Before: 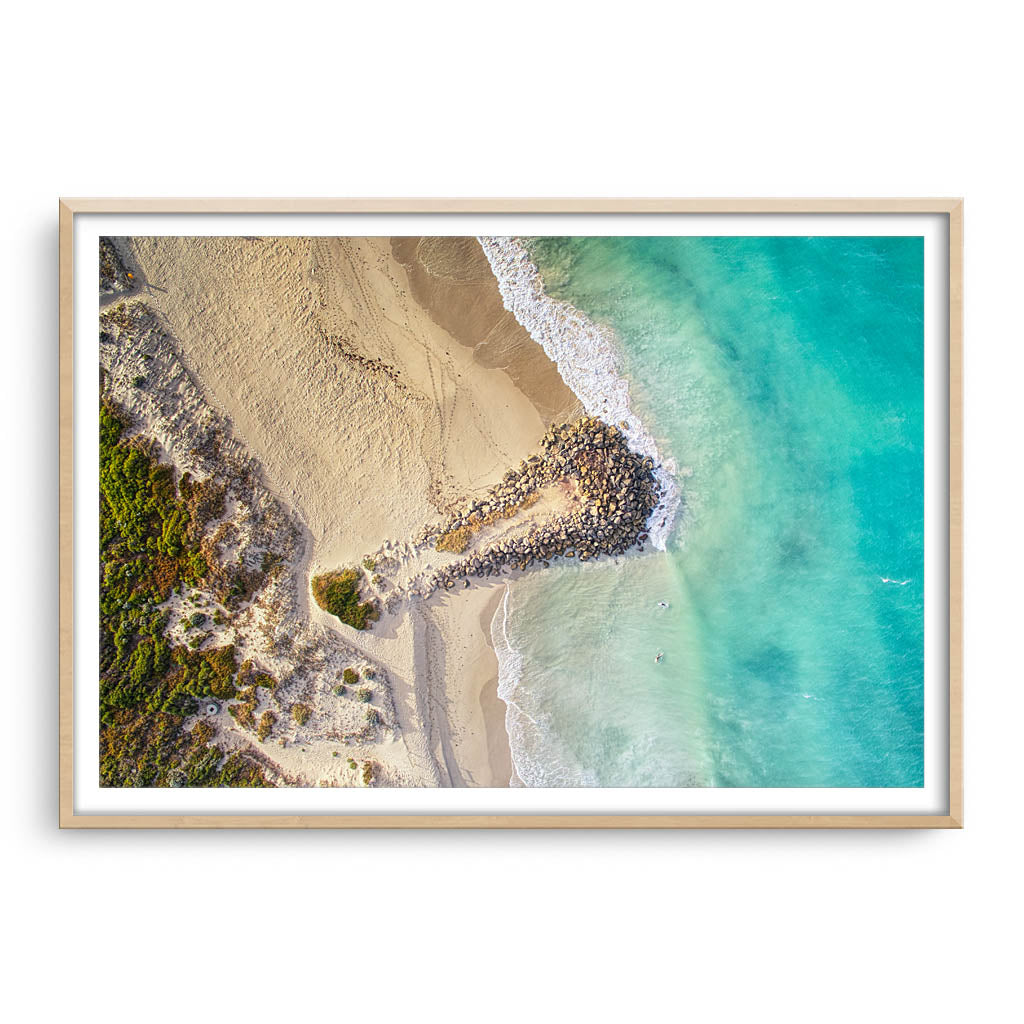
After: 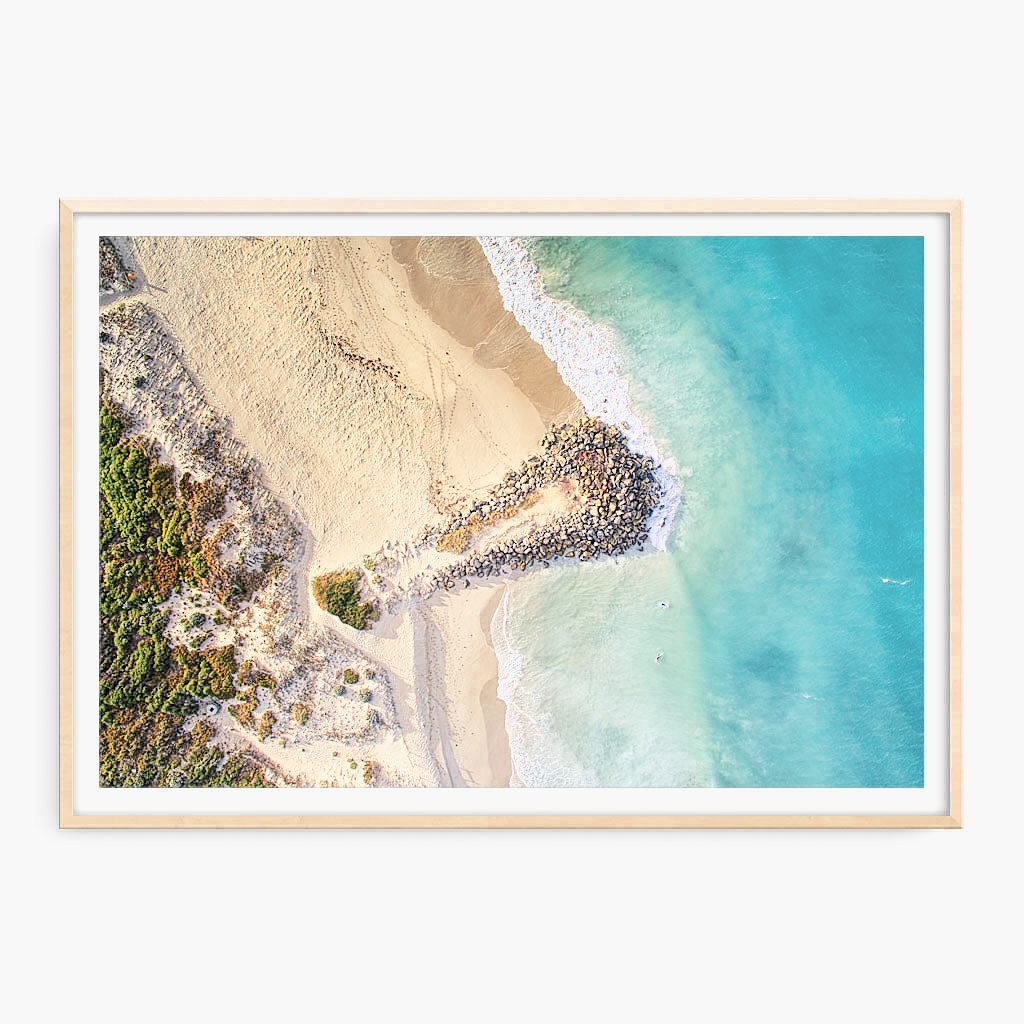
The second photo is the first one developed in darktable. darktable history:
color zones: curves: ch0 [(0, 0.5) (0.125, 0.4) (0.25, 0.5) (0.375, 0.4) (0.5, 0.4) (0.625, 0.35) (0.75, 0.35) (0.875, 0.5)]; ch1 [(0, 0.35) (0.125, 0.45) (0.25, 0.35) (0.375, 0.35) (0.5, 0.35) (0.625, 0.35) (0.75, 0.45) (0.875, 0.35)]; ch2 [(0, 0.6) (0.125, 0.5) (0.25, 0.5) (0.375, 0.6) (0.5, 0.6) (0.625, 0.5) (0.75, 0.5) (0.875, 0.5)]
base curve: curves: ch0 [(0, 0) (0.025, 0.046) (0.112, 0.277) (0.467, 0.74) (0.814, 0.929) (1, 0.942)]
sharpen: radius 1
